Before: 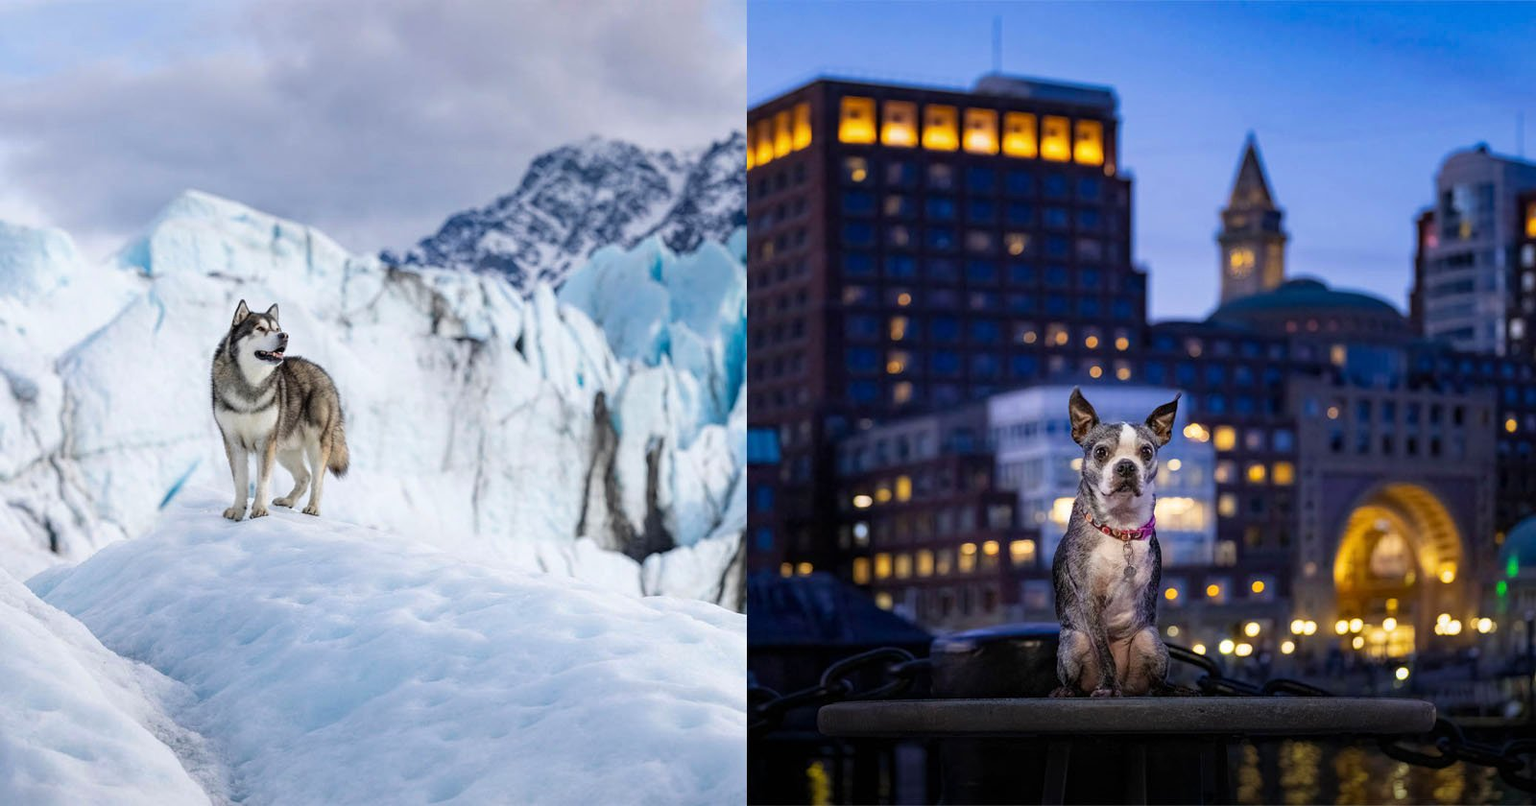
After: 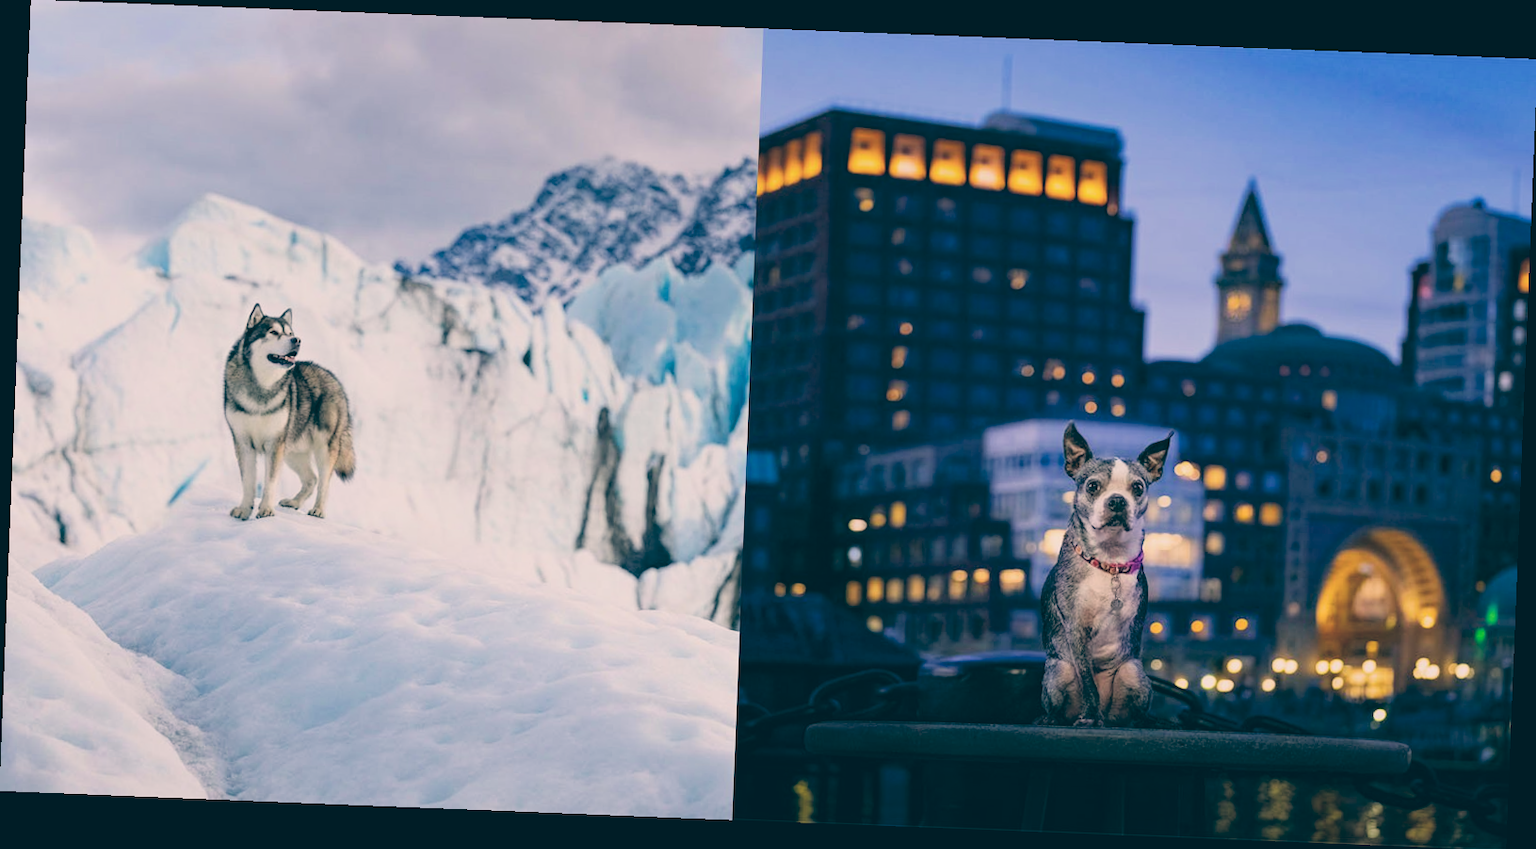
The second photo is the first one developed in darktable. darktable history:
color balance: lift [1.006, 0.985, 1.002, 1.015], gamma [1, 0.953, 1.008, 1.047], gain [1.076, 1.13, 1.004, 0.87]
exposure: black level correction 0.001, exposure 0.14 EV, compensate highlight preservation false
filmic rgb: white relative exposure 3.85 EV, hardness 4.3
rotate and perspective: rotation 2.27°, automatic cropping off
